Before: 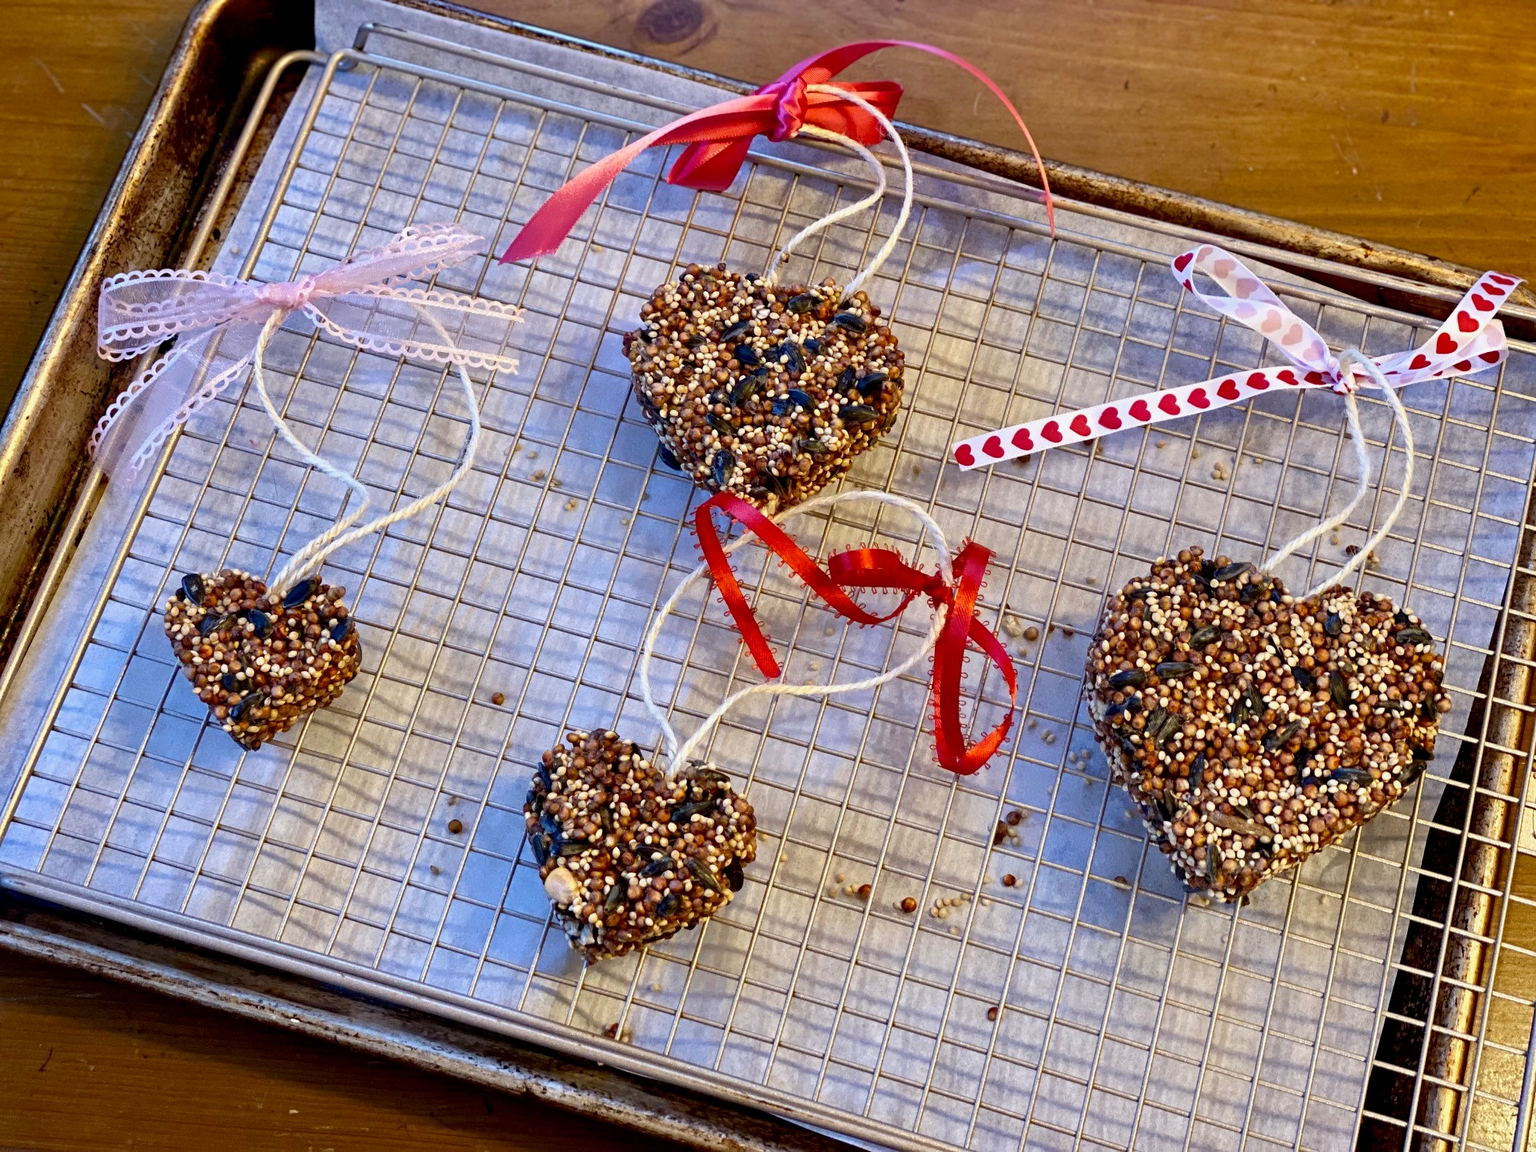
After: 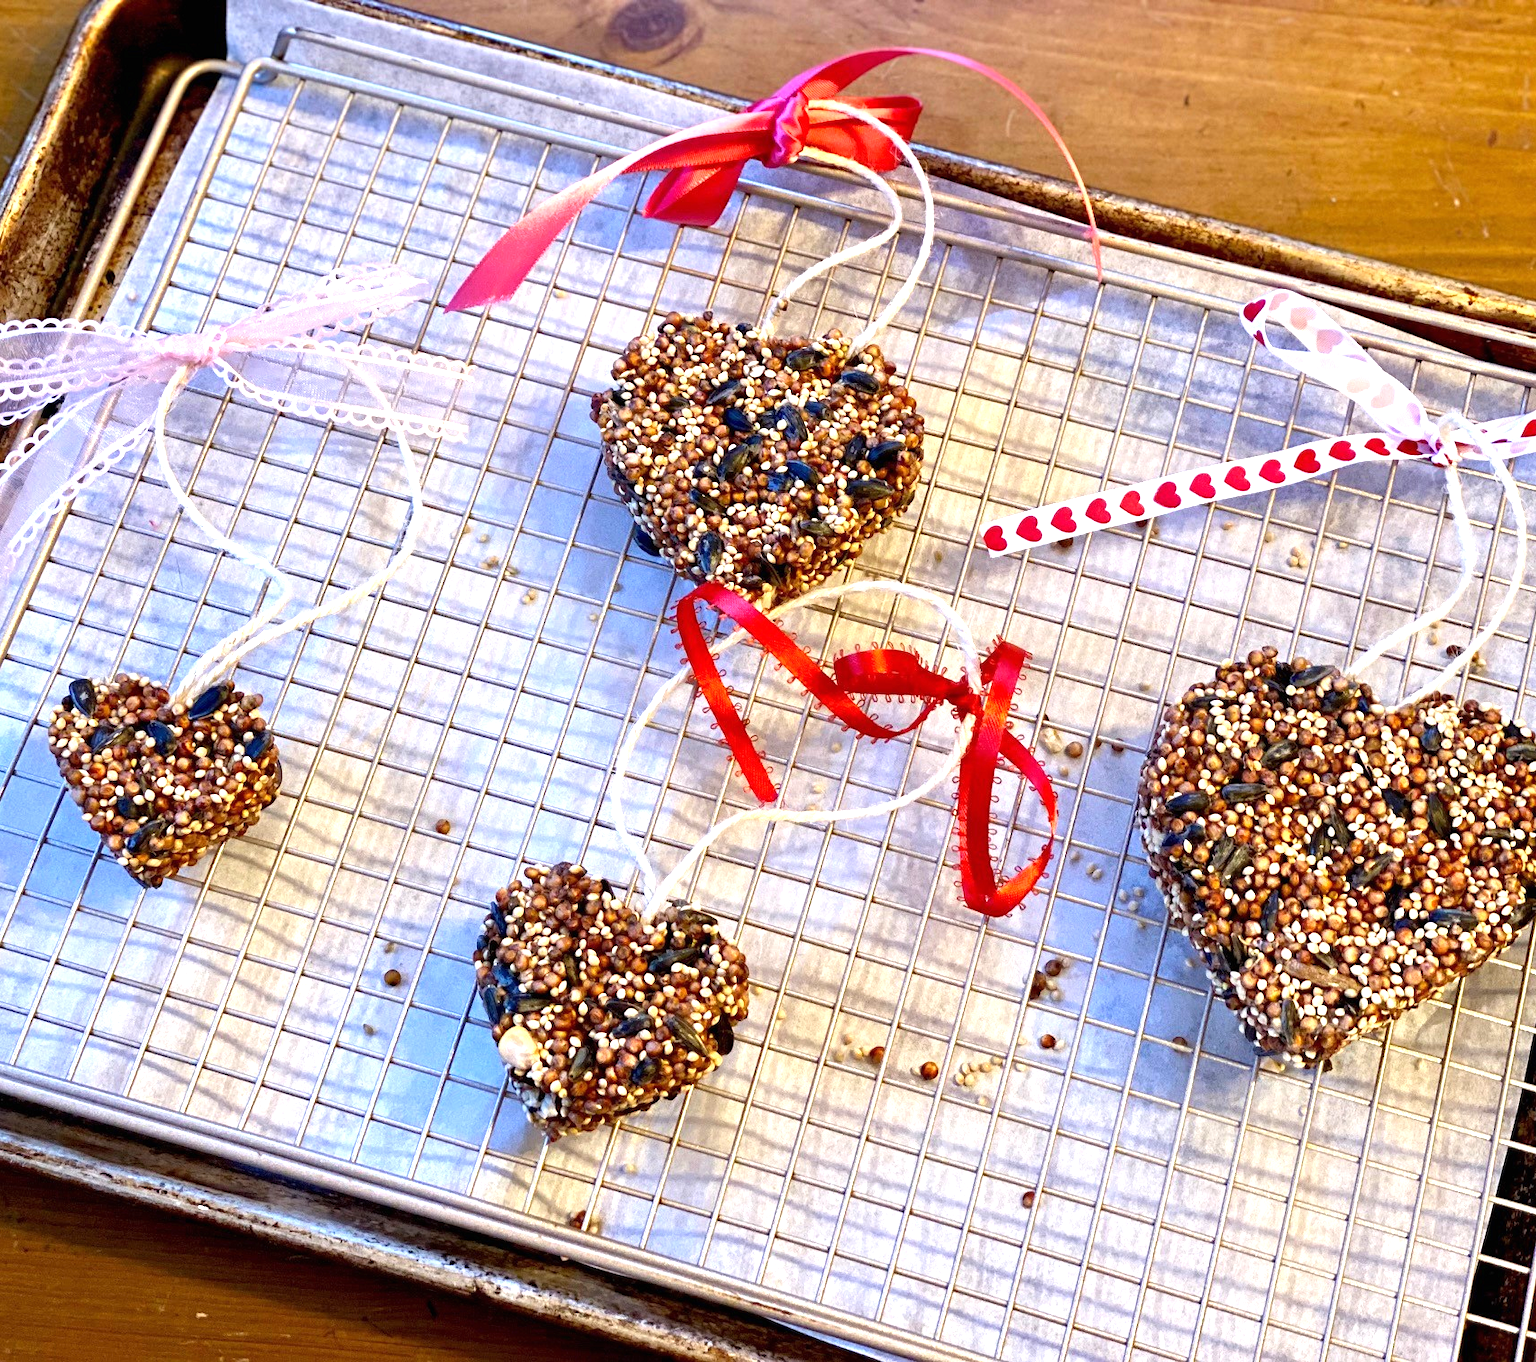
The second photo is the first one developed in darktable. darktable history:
crop: left 8.042%, right 7.407%
exposure: black level correction 0, exposure 0.948 EV, compensate exposure bias true, compensate highlight preservation false
tone equalizer: on, module defaults
